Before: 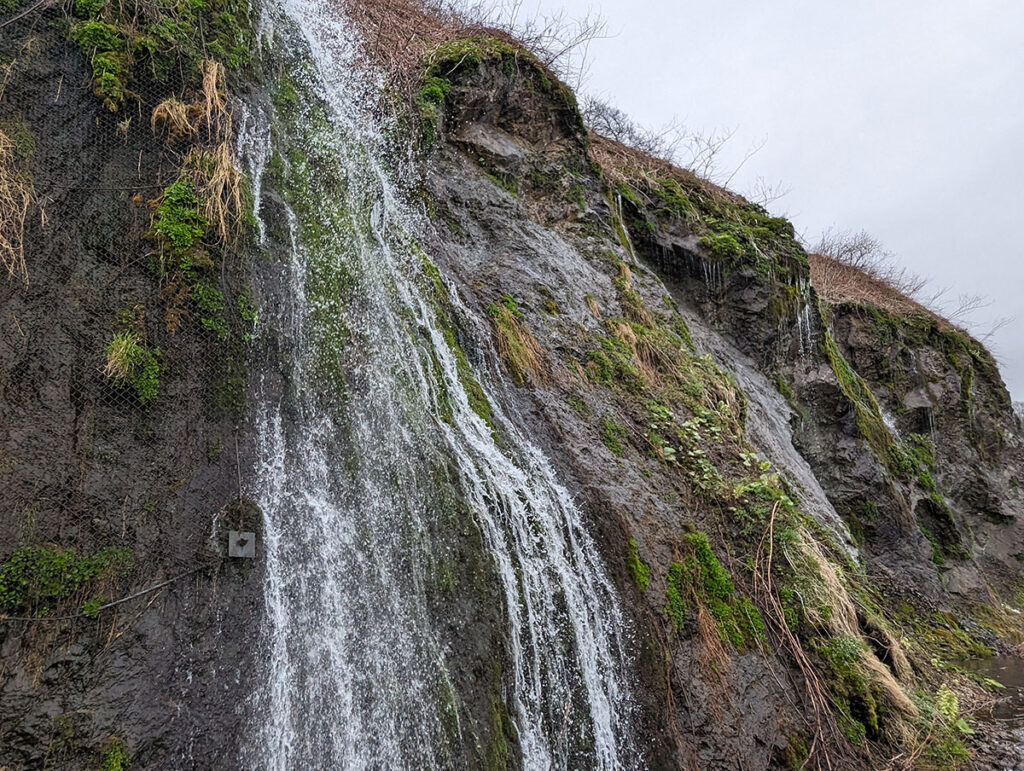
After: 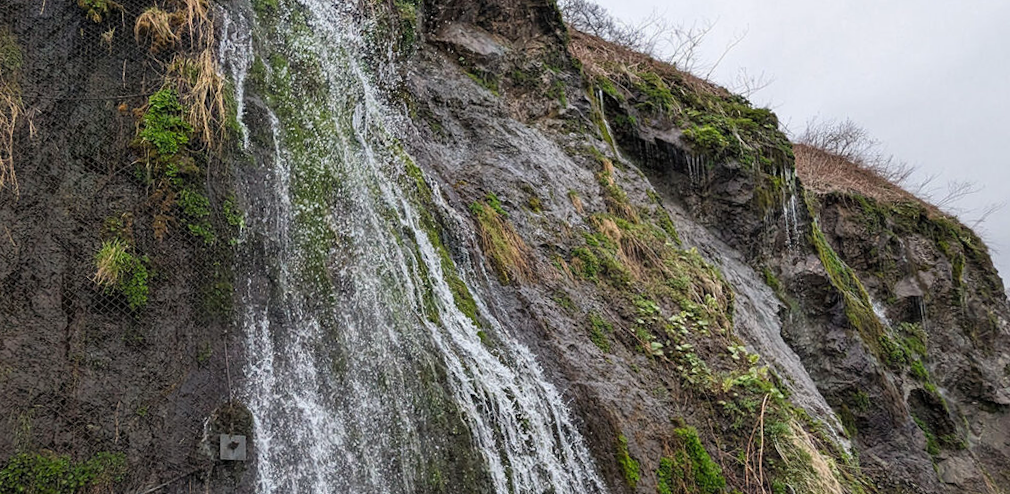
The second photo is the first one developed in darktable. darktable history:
rotate and perspective: rotation -1.32°, lens shift (horizontal) -0.031, crop left 0.015, crop right 0.985, crop top 0.047, crop bottom 0.982
crop: top 11.166%, bottom 22.168%
white balance: red 1.009, blue 0.985
